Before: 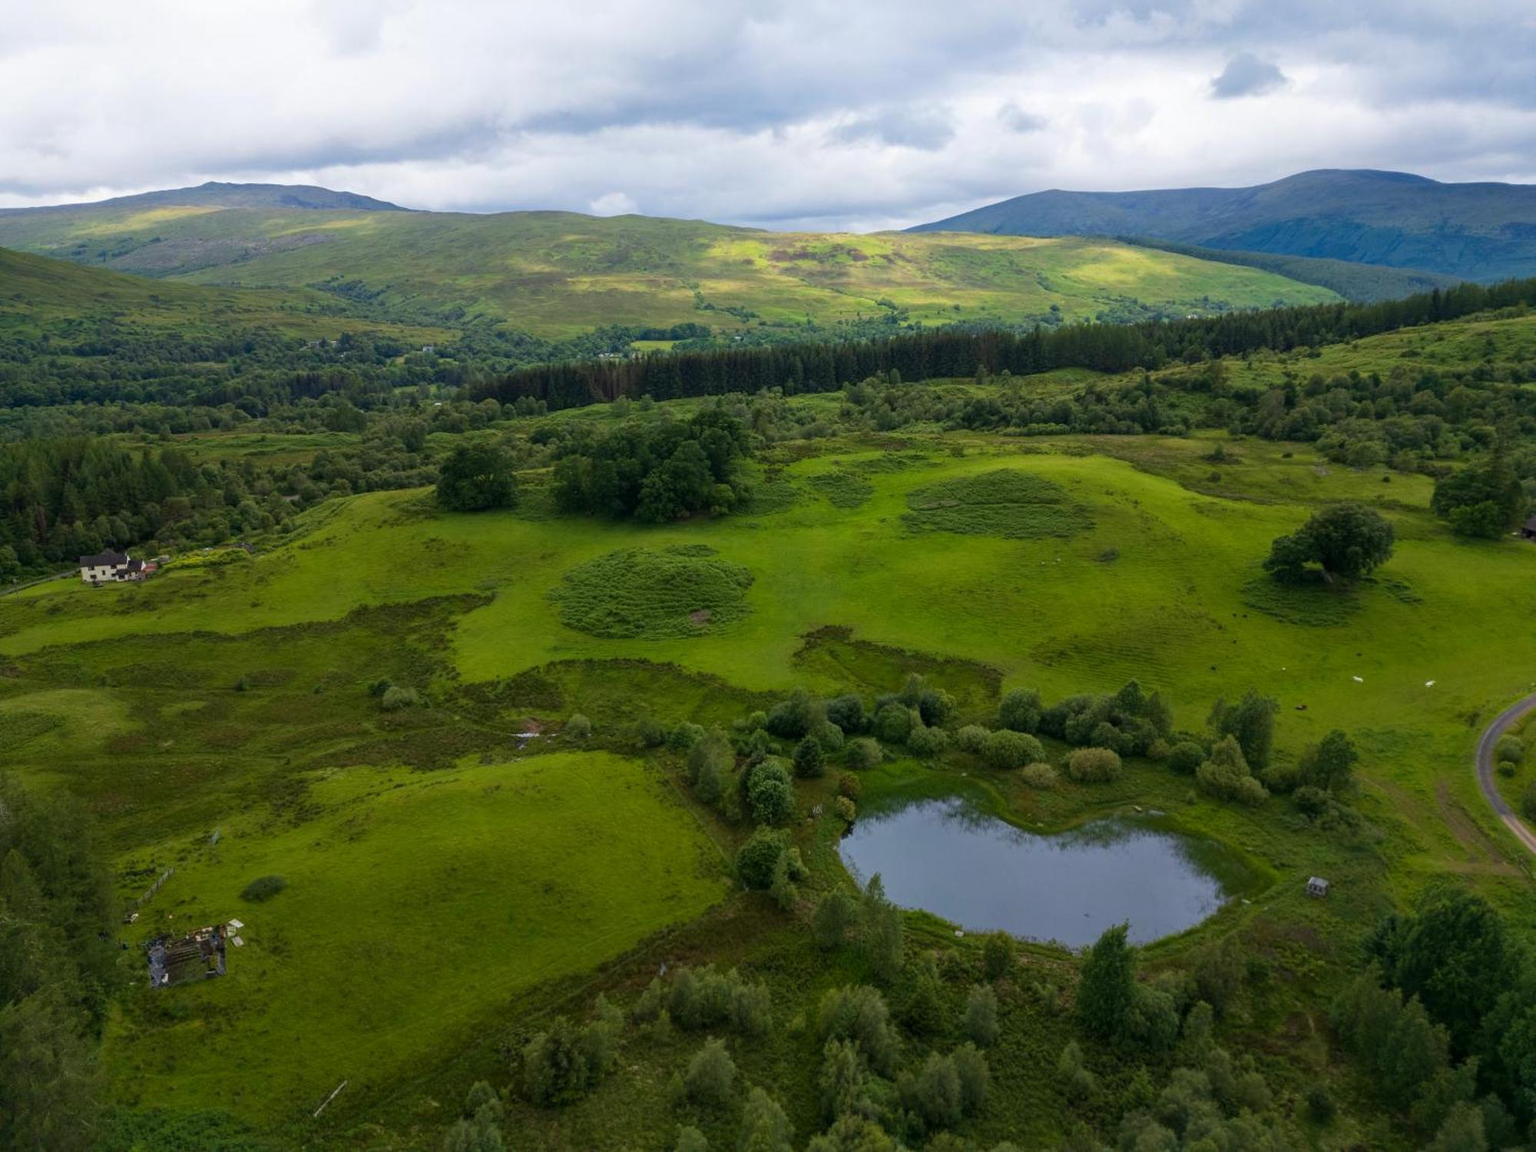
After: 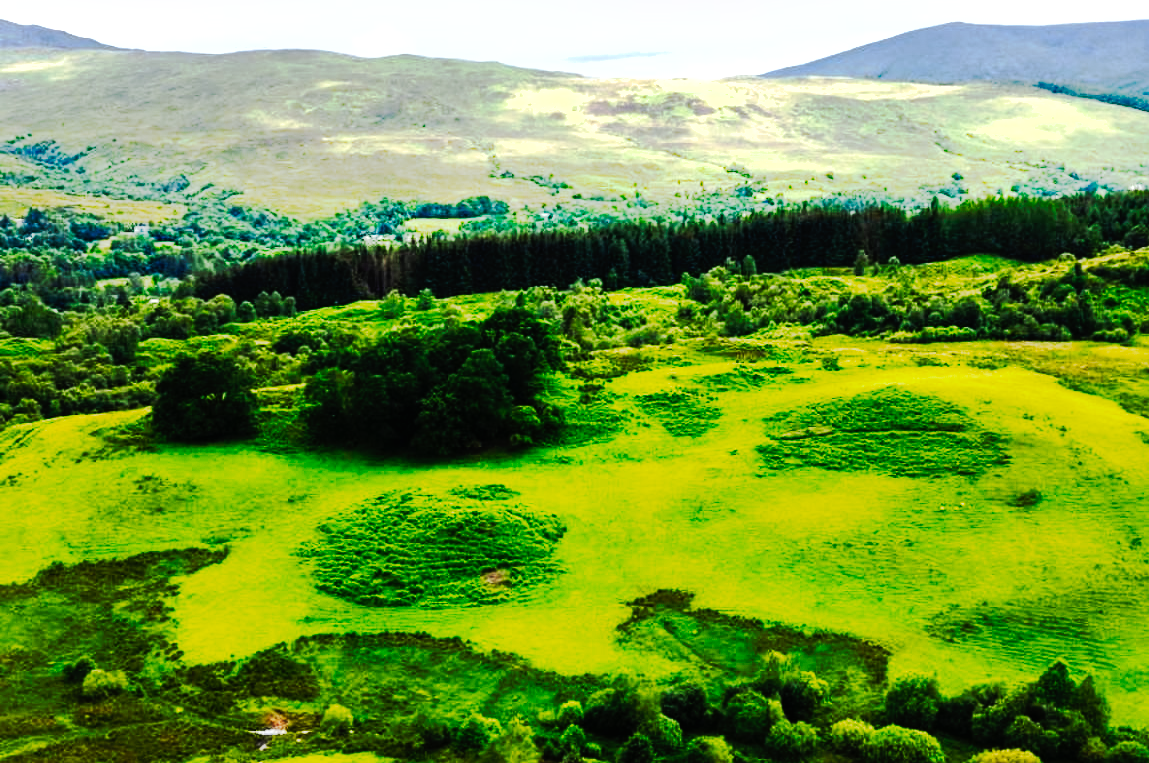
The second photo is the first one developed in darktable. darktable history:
crop: left 20.847%, top 15.039%, right 21.694%, bottom 34.074%
exposure: black level correction -0.002, exposure 0.535 EV, compensate highlight preservation false
base curve: curves: ch0 [(0, 0) (0.036, 0.025) (0.121, 0.166) (0.206, 0.329) (0.605, 0.79) (1, 1)], preserve colors none
tone equalizer: -8 EV -0.722 EV, -7 EV -0.716 EV, -6 EV -0.61 EV, -5 EV -0.386 EV, -3 EV 0.405 EV, -2 EV 0.6 EV, -1 EV 0.687 EV, +0 EV 0.727 EV, smoothing 1
tone curve: curves: ch0 [(0, 0) (0.003, 0.006) (0.011, 0.006) (0.025, 0.008) (0.044, 0.014) (0.069, 0.02) (0.1, 0.025) (0.136, 0.037) (0.177, 0.053) (0.224, 0.086) (0.277, 0.13) (0.335, 0.189) (0.399, 0.253) (0.468, 0.375) (0.543, 0.521) (0.623, 0.671) (0.709, 0.789) (0.801, 0.841) (0.898, 0.889) (1, 1)], preserve colors none
shadows and highlights: shadows 39.29, highlights -55.82, low approximation 0.01, soften with gaussian
